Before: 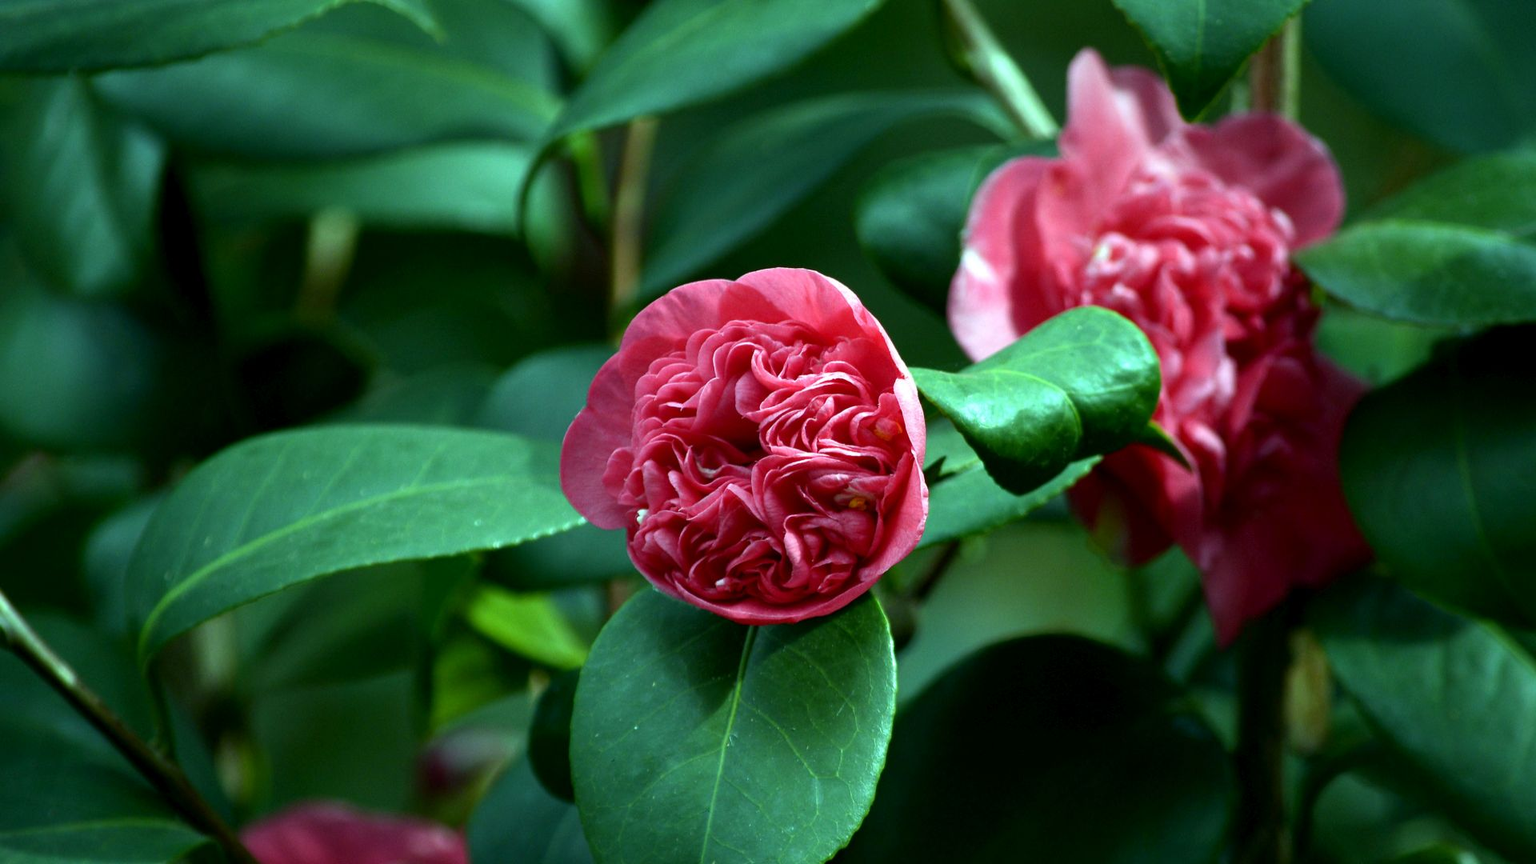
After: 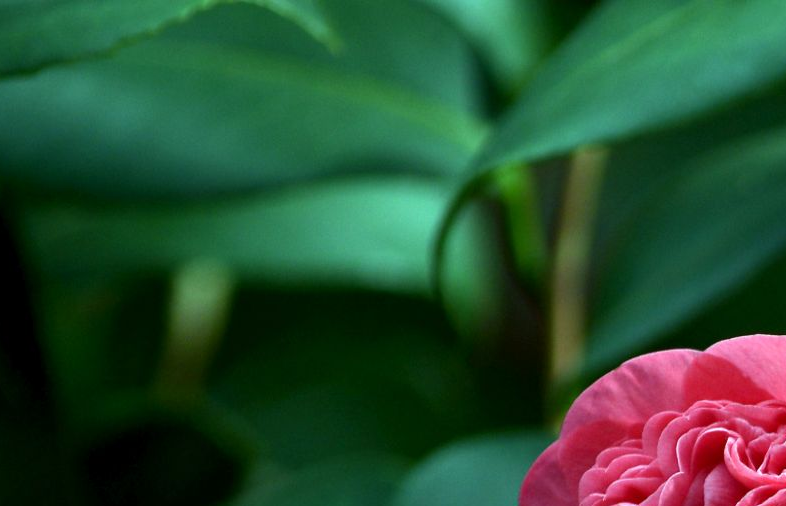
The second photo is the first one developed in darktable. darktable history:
crop and rotate: left 11.223%, top 0.065%, right 47.814%, bottom 53.08%
